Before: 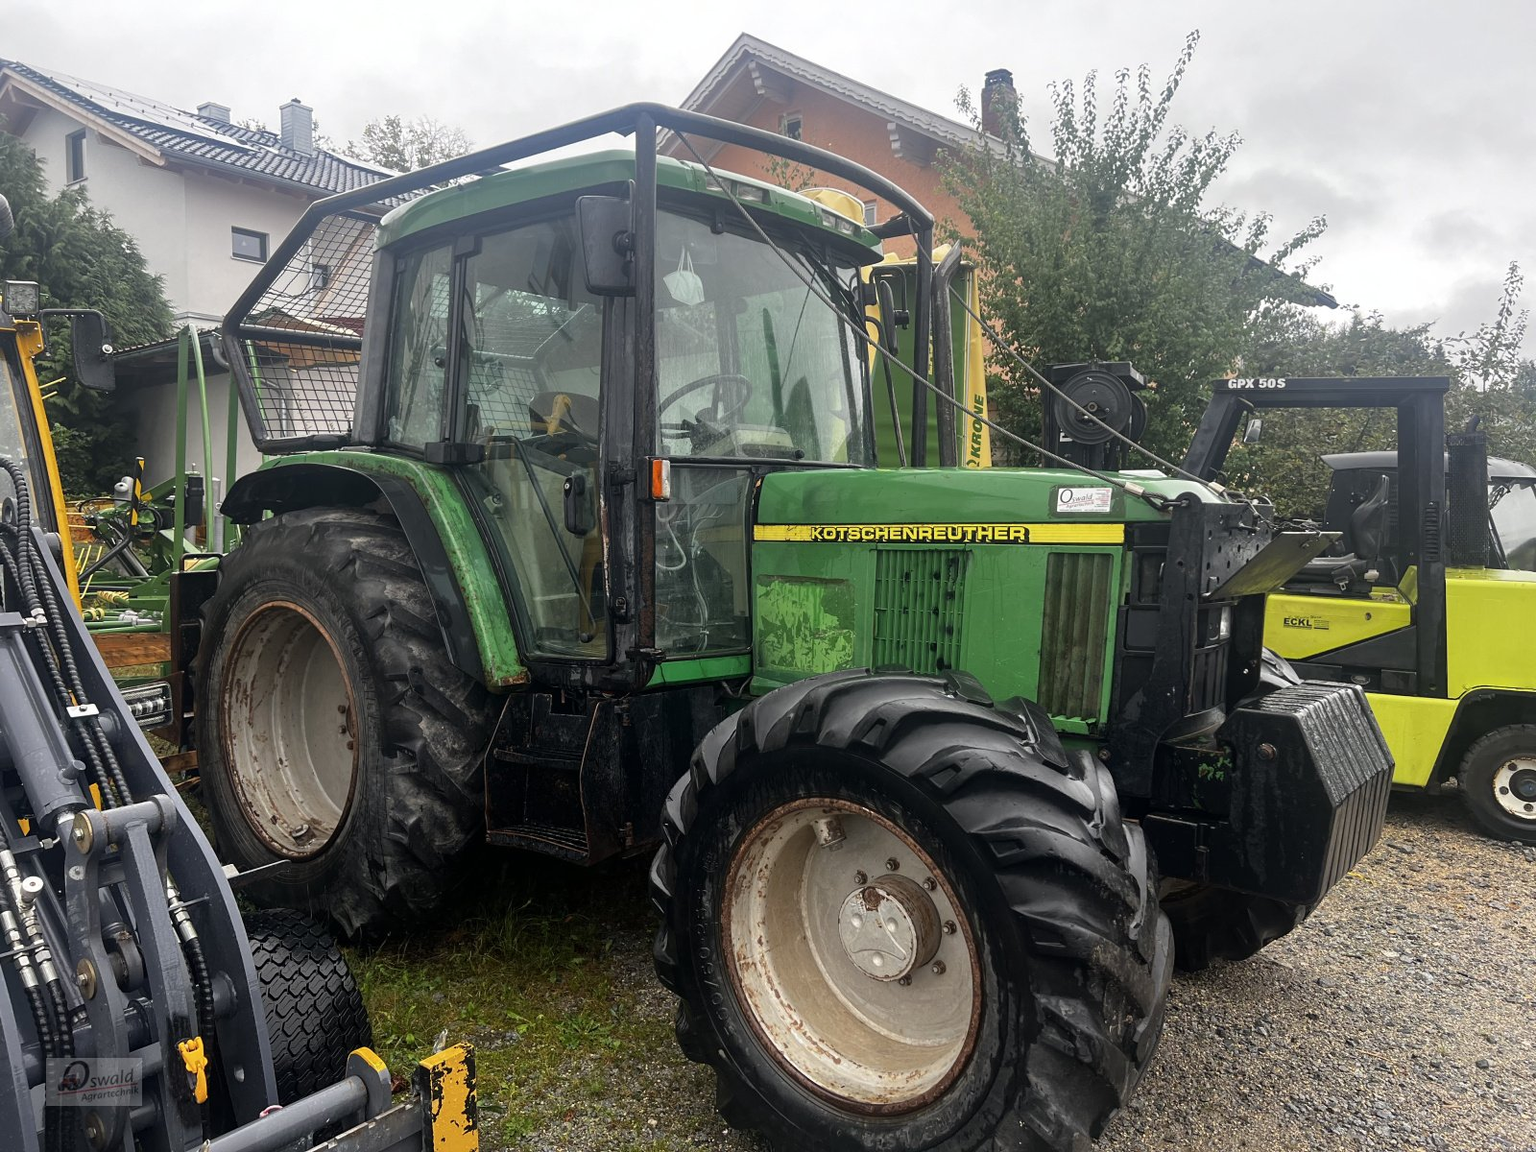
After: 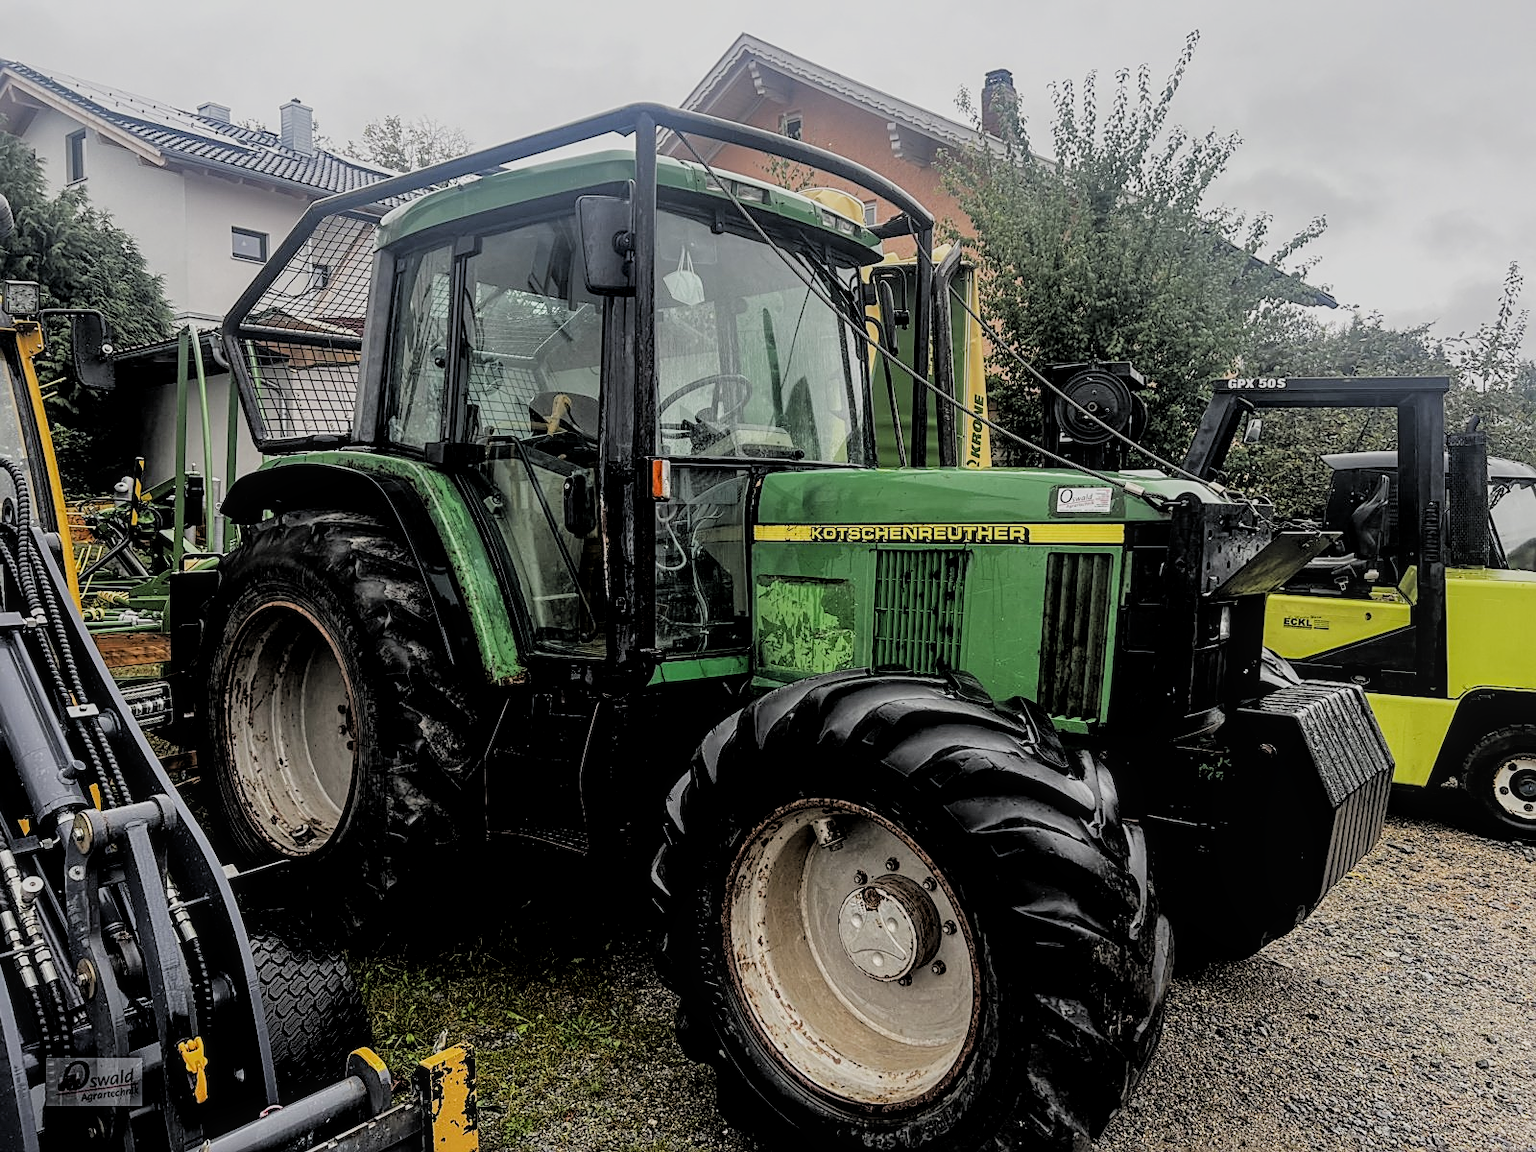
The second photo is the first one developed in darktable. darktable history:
filmic rgb: black relative exposure -2.73 EV, white relative exposure 4.56 EV, threshold 5.94 EV, hardness 1.75, contrast 1.241, enable highlight reconstruction true
local contrast: on, module defaults
sharpen: on, module defaults
